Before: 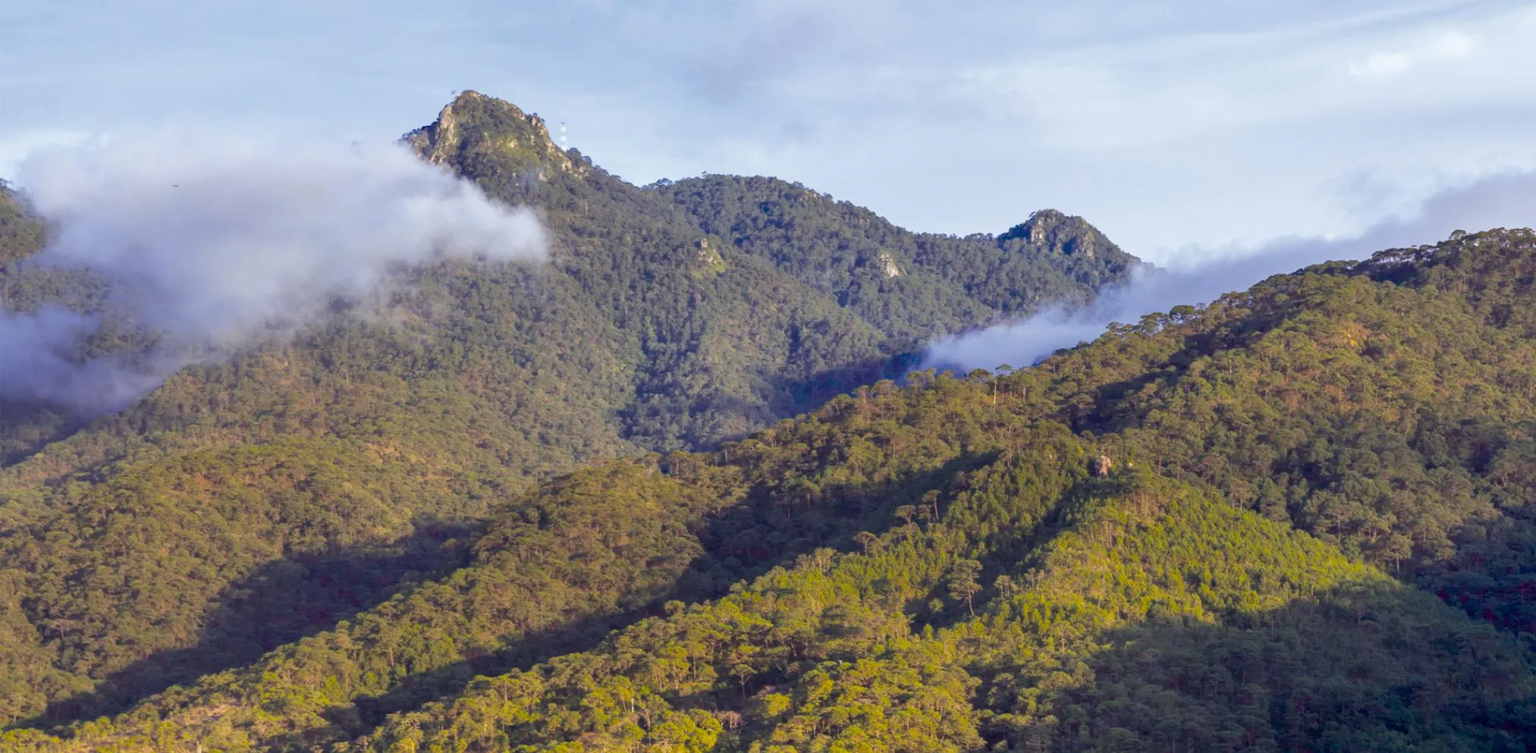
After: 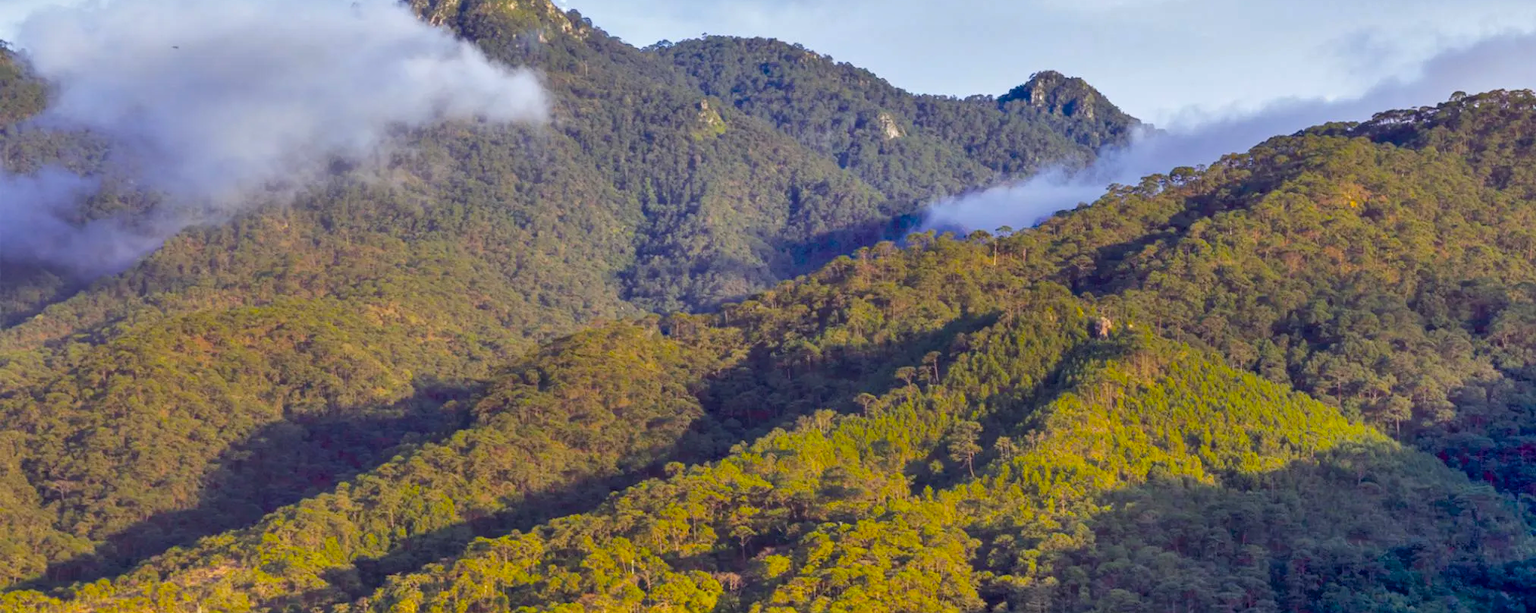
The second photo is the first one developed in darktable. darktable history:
crop and rotate: top 18.507%
color balance: output saturation 120%
exposure: black level correction 0.001, exposure 0.014 EV, compensate highlight preservation false
shadows and highlights: soften with gaussian
